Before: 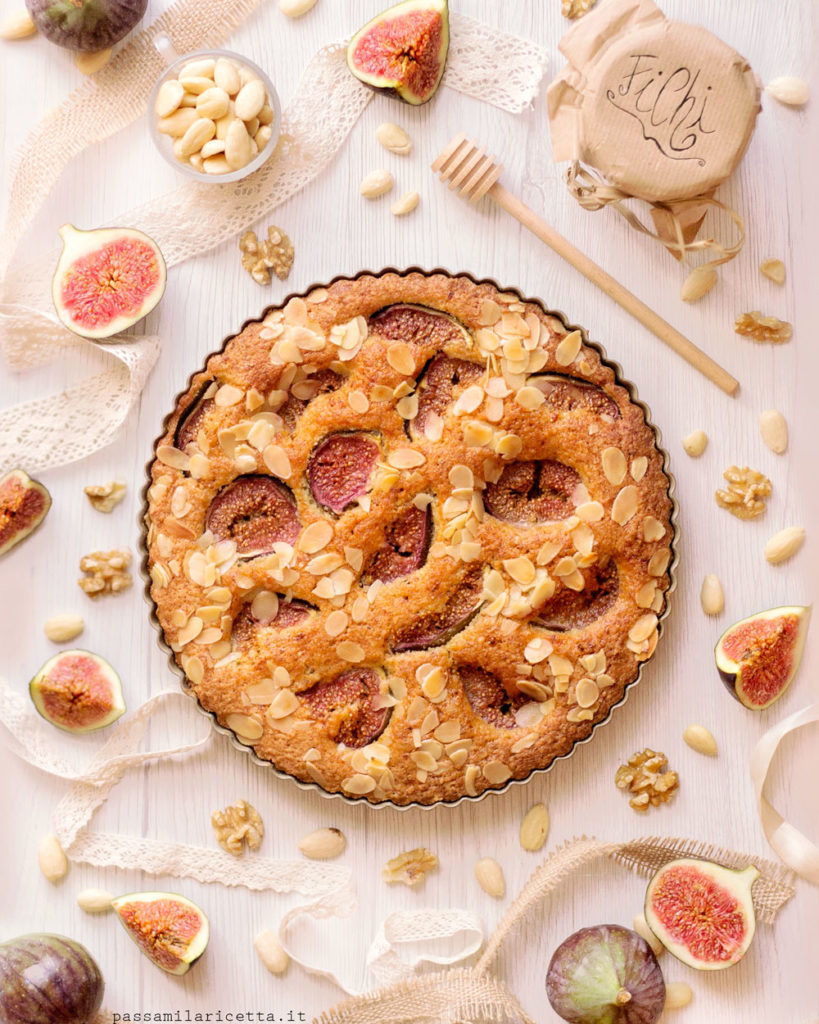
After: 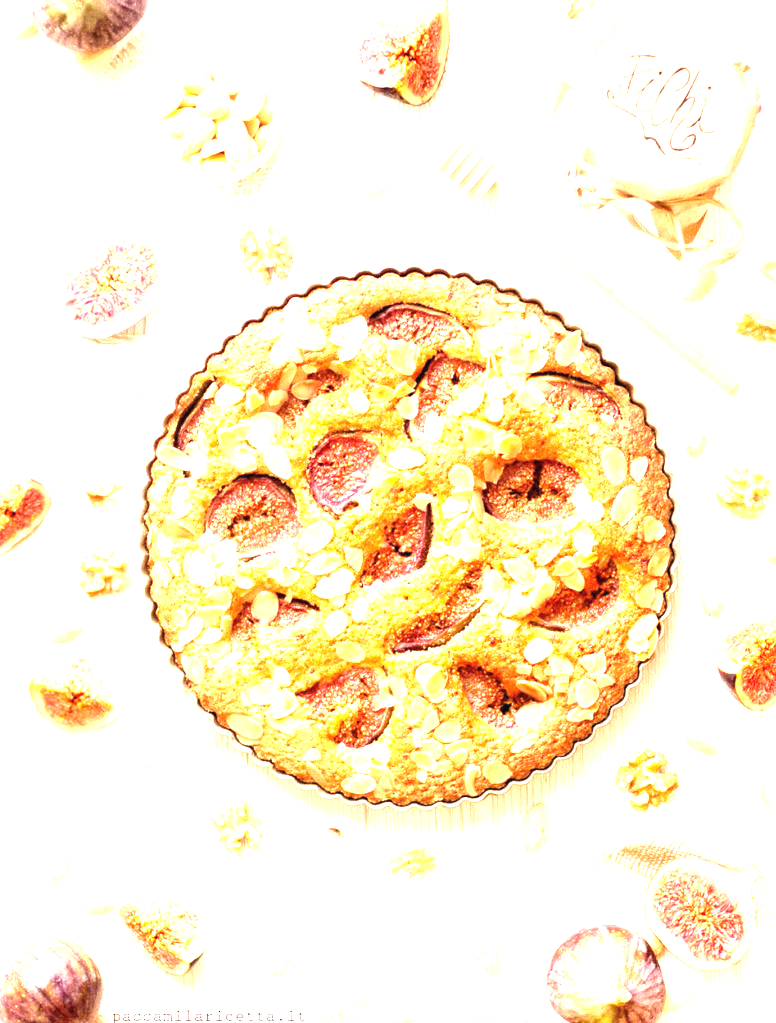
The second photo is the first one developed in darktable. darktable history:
crop and rotate: right 5.167%
exposure: black level correction 0, exposure 2.138 EV, compensate exposure bias true, compensate highlight preservation false
